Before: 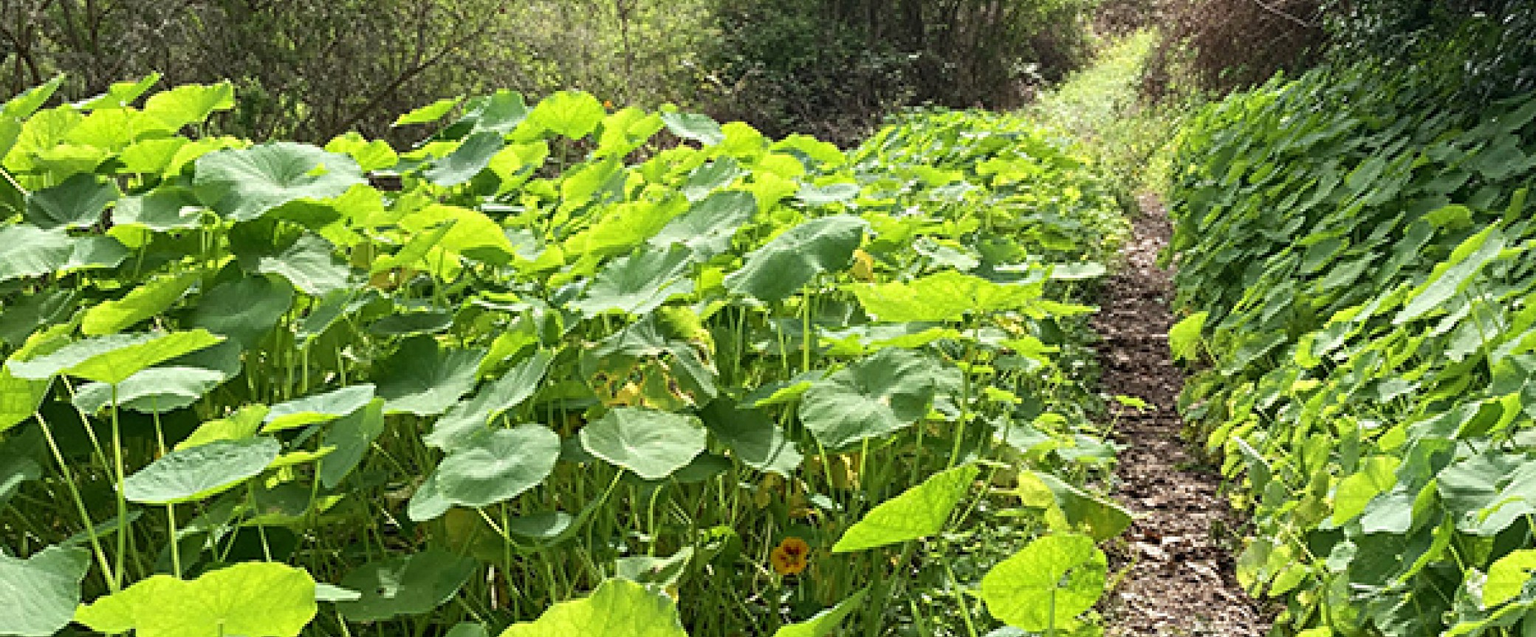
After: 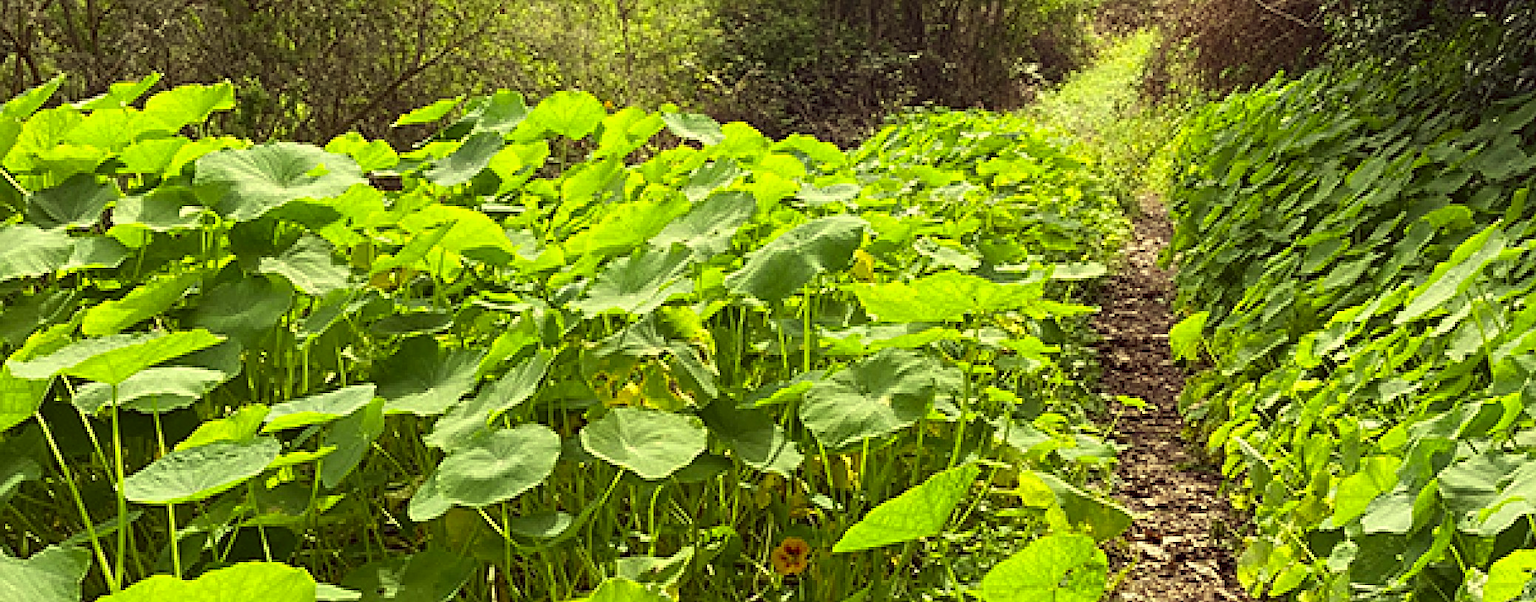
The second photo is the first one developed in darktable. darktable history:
sharpen: on, module defaults
color correction: highlights a* -0.389, highlights b* 39.68, shadows a* 9.91, shadows b* -0.301
color calibration: illuminant custom, x 0.368, y 0.373, temperature 4334.95 K
crop and rotate: top 0.01%, bottom 5.253%
